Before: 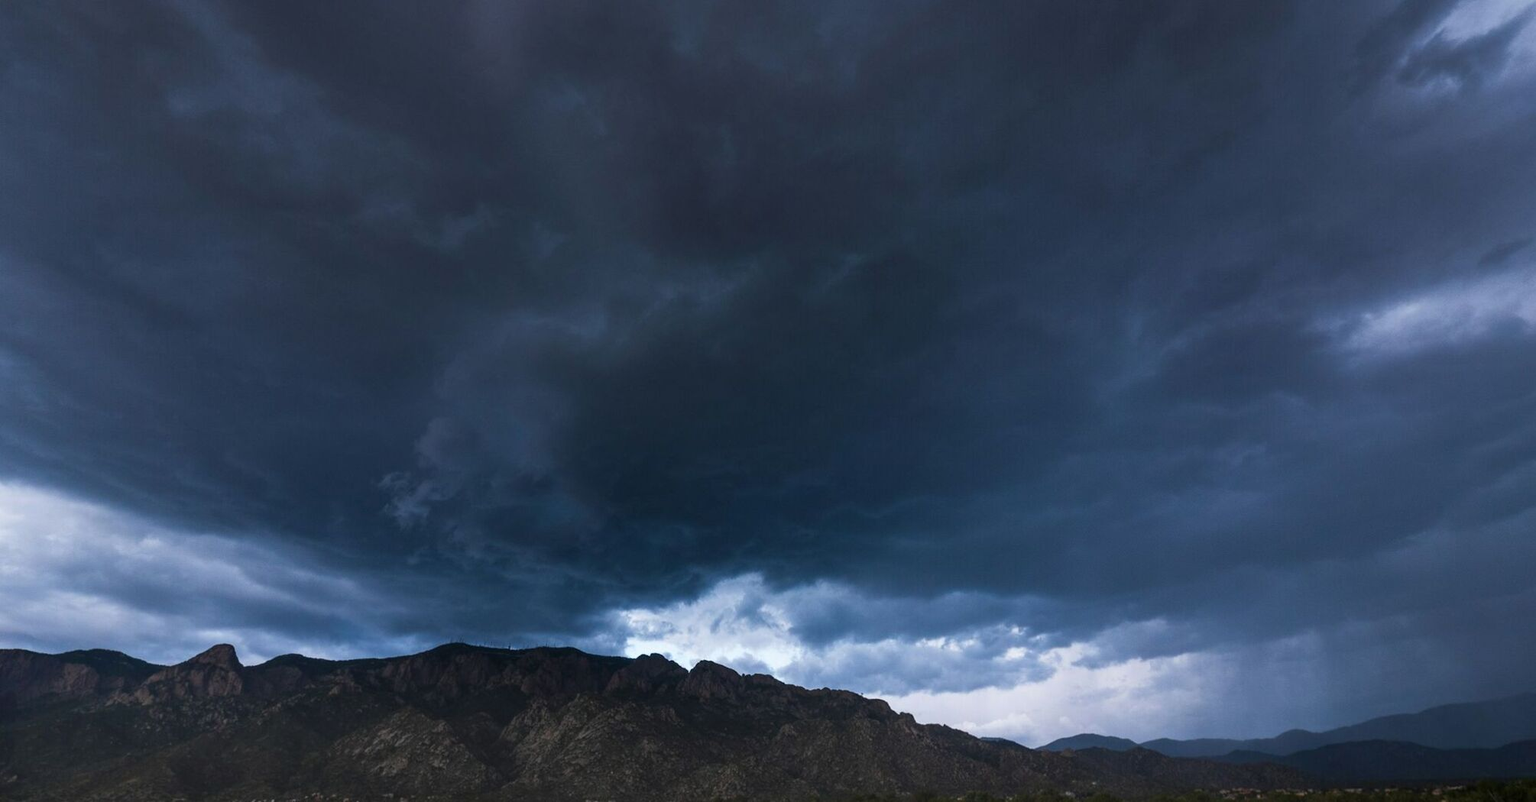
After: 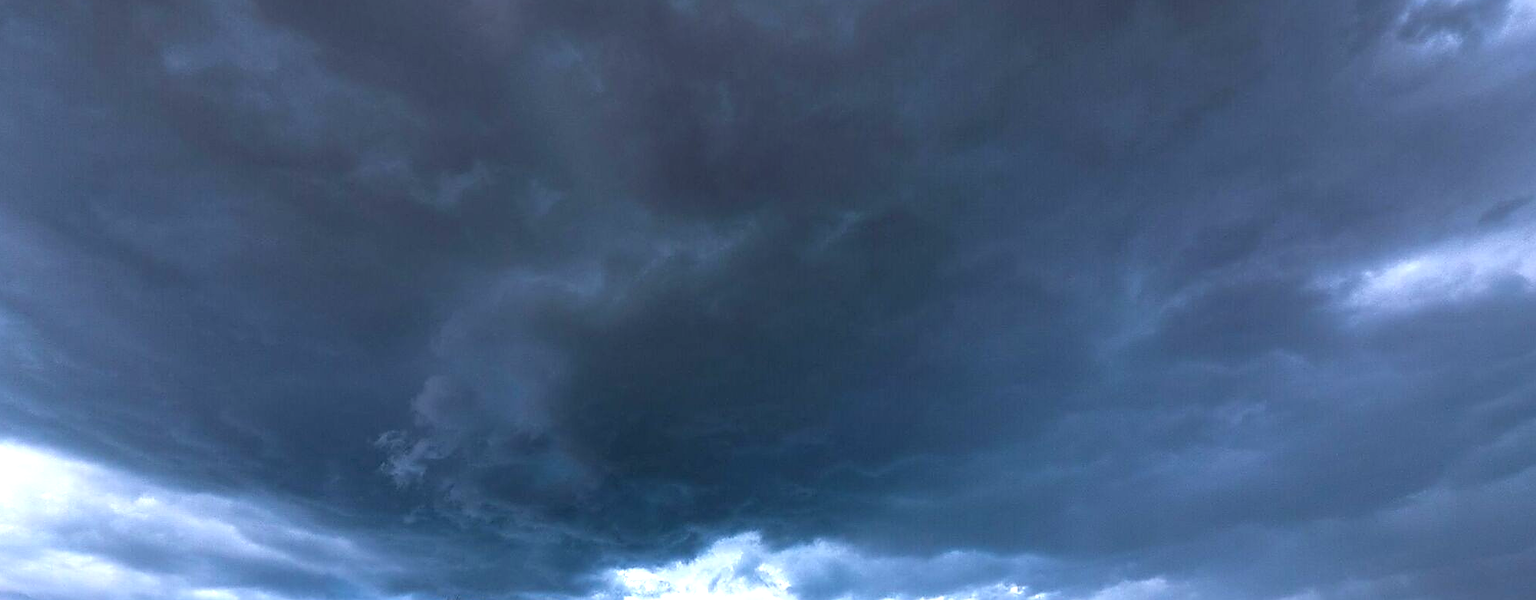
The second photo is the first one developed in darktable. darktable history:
sharpen: radius 1.412, amount 1.249, threshold 0.726
crop: left 0.353%, top 5.49%, bottom 19.856%
exposure: black level correction 0.001, exposure 1.038 EV, compensate exposure bias true, compensate highlight preservation false
